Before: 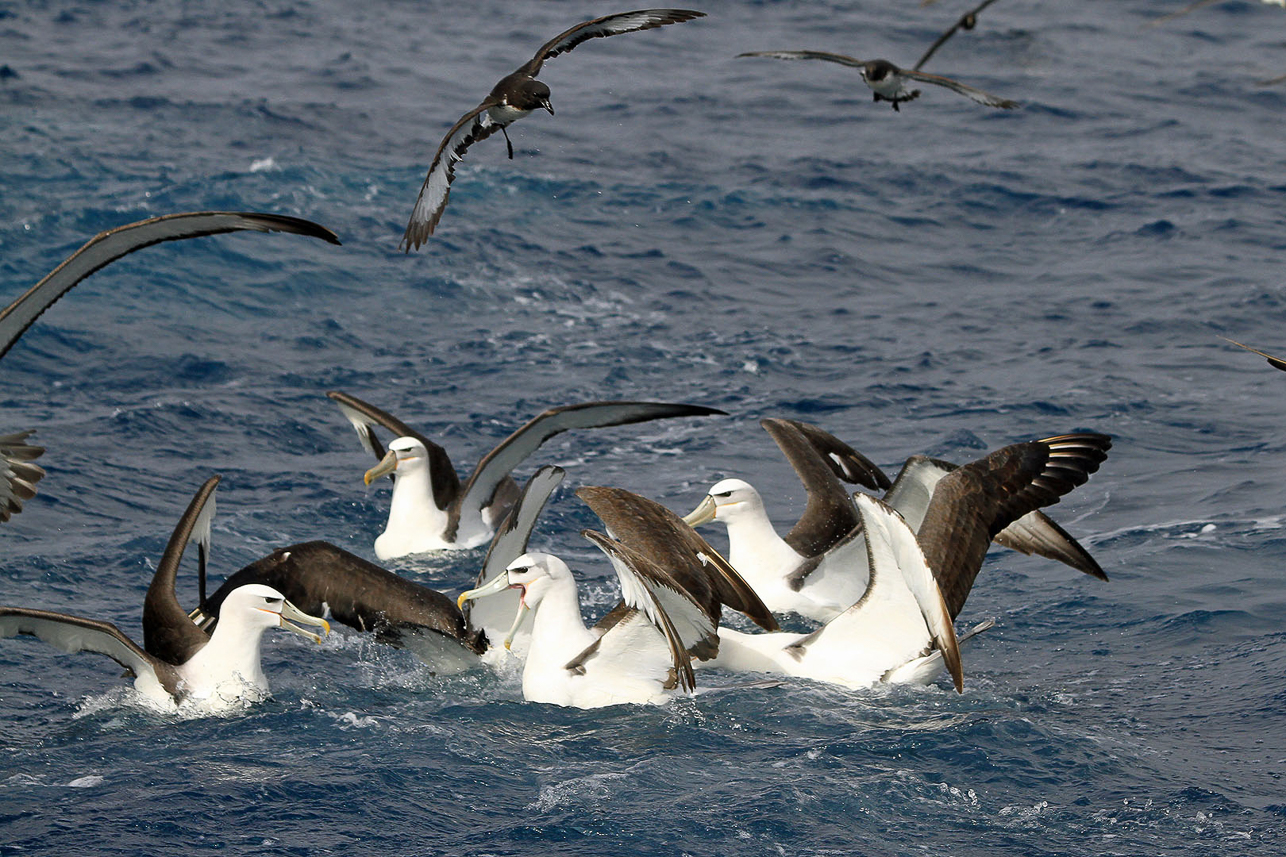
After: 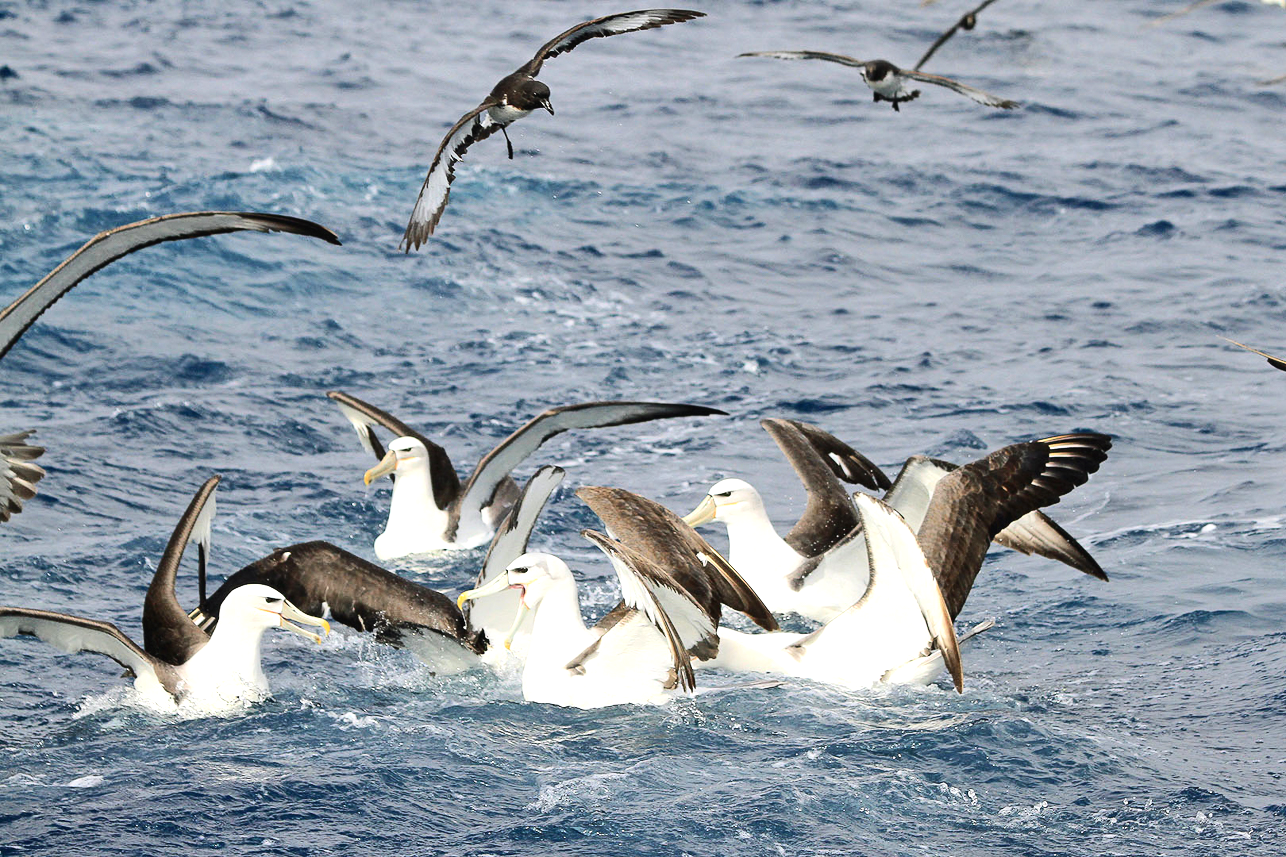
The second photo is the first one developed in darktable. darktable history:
exposure: exposure 0.607 EV, compensate exposure bias true, compensate highlight preservation false
tone curve: curves: ch0 [(0, 0.026) (0.146, 0.158) (0.272, 0.34) (0.453, 0.627) (0.687, 0.829) (1, 1)], color space Lab, independent channels, preserve colors none
